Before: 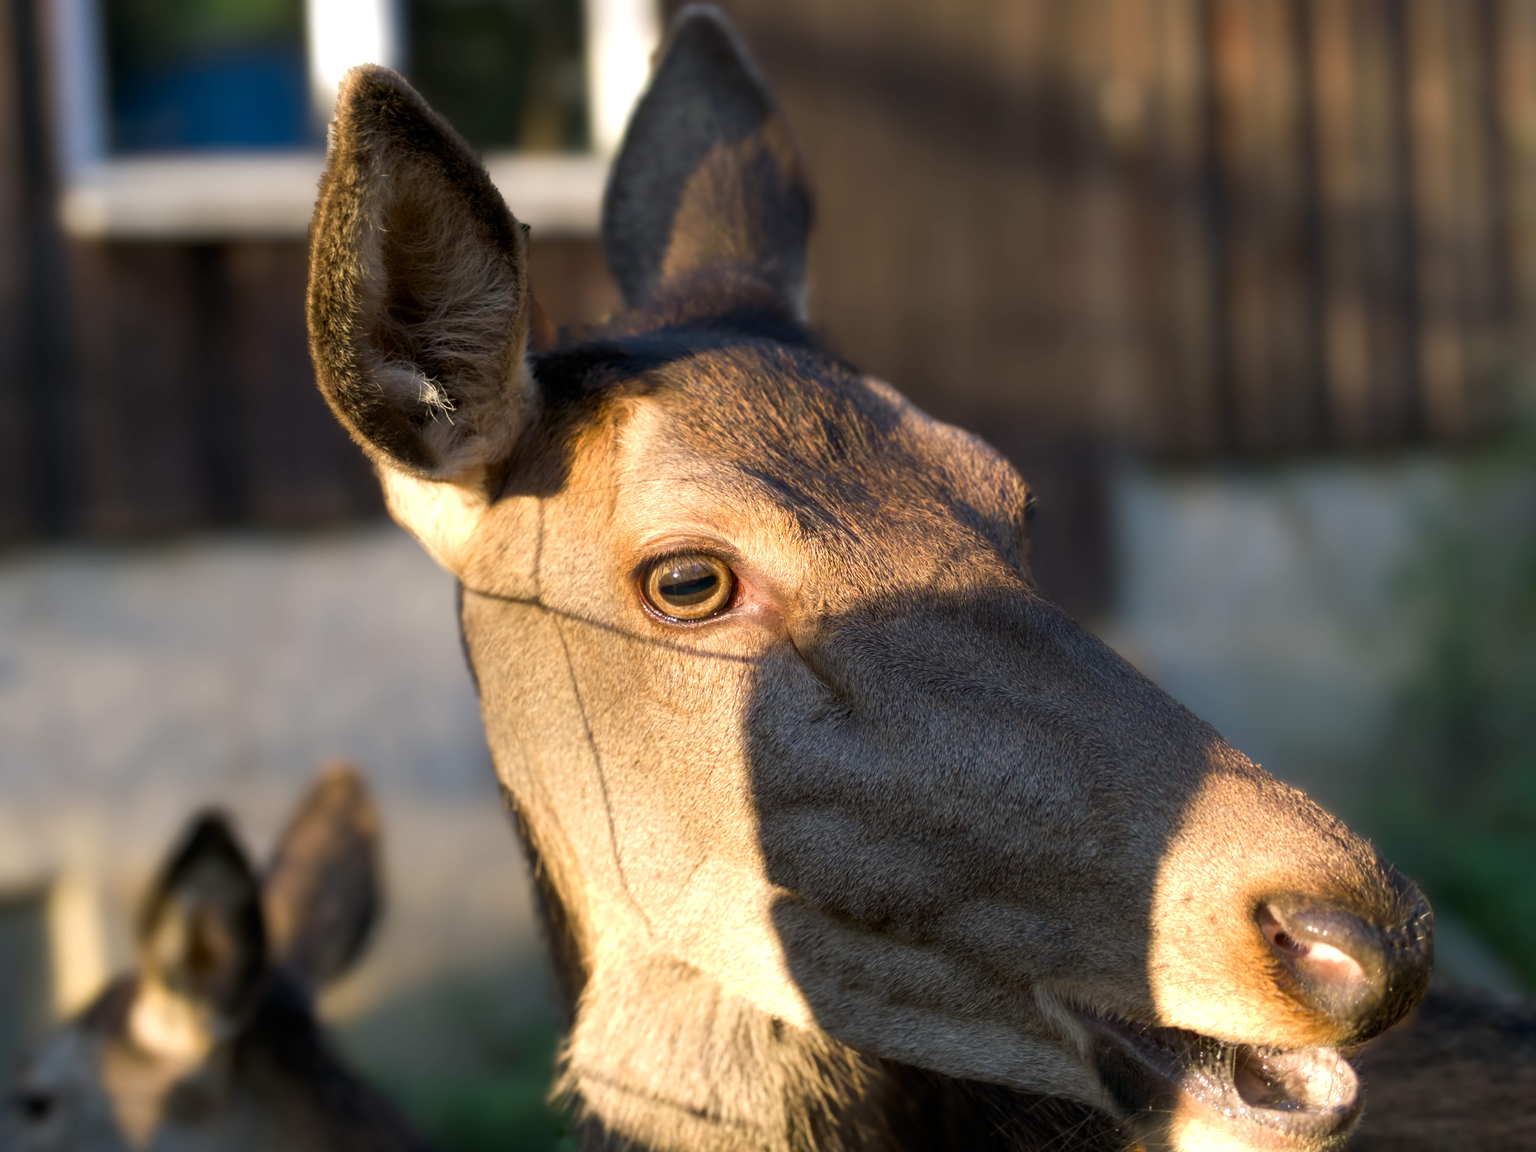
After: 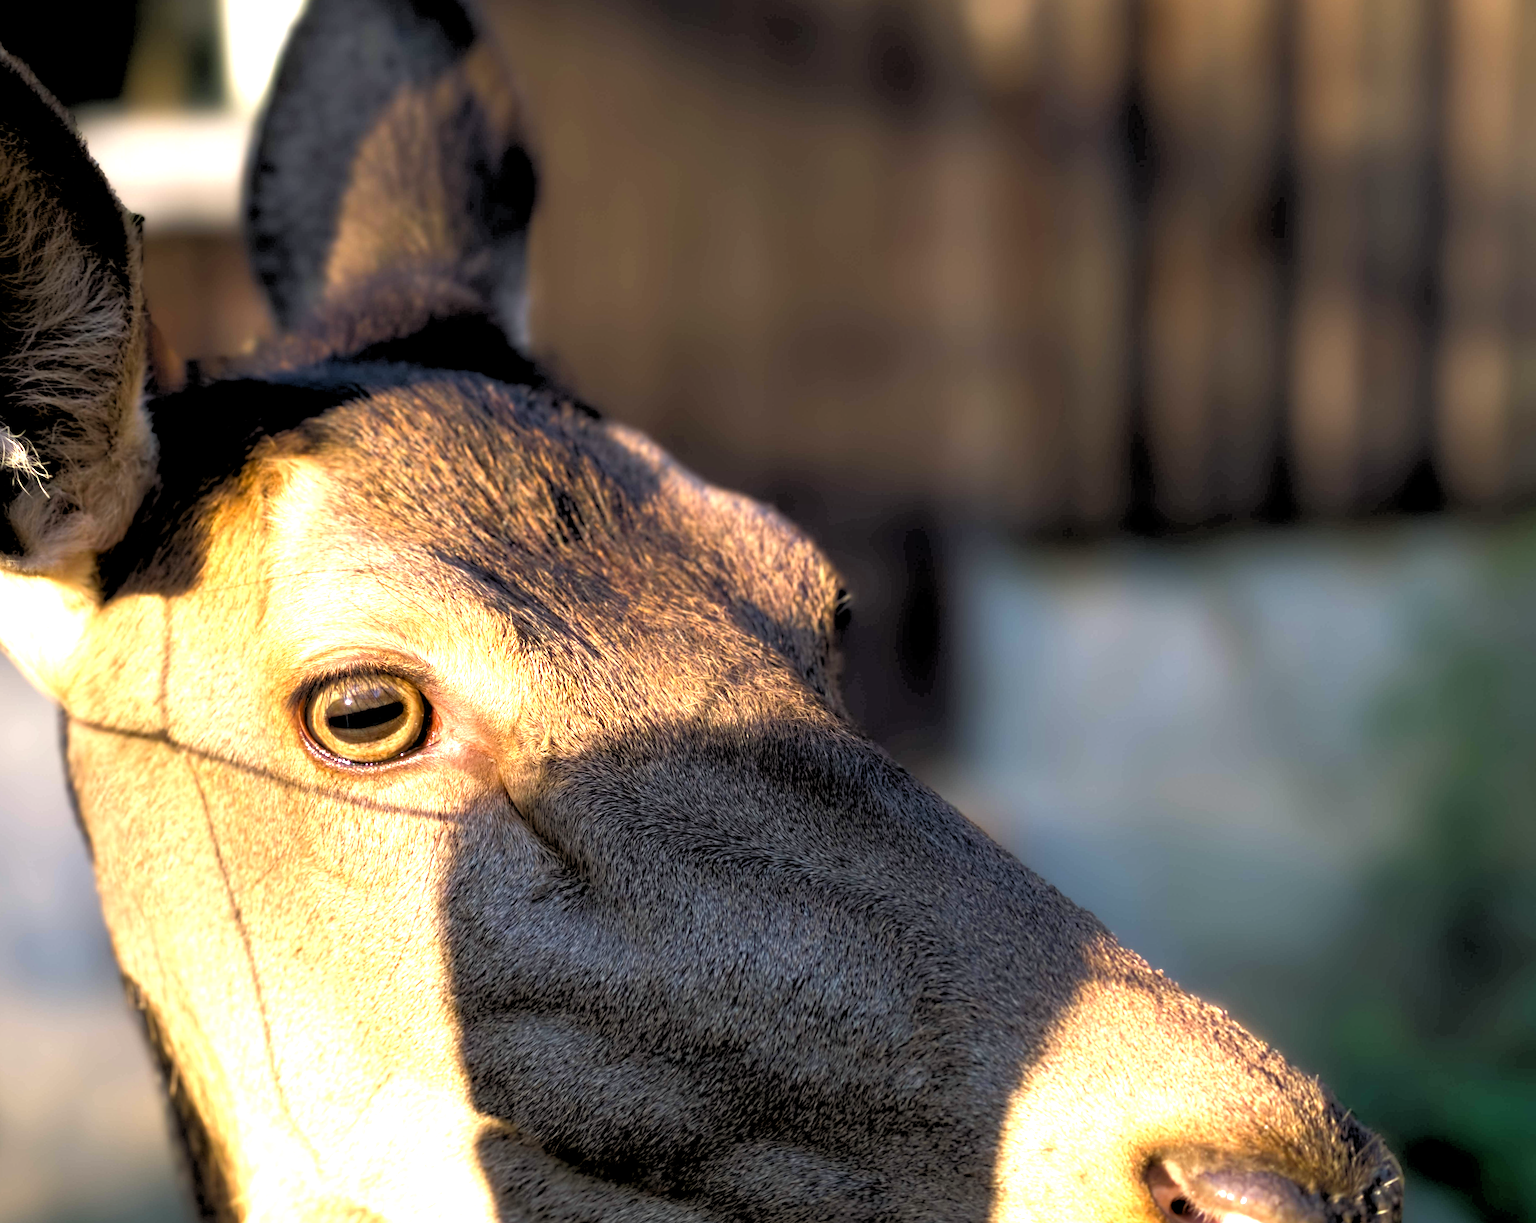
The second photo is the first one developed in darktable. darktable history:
rgb levels: levels [[0.034, 0.472, 0.904], [0, 0.5, 1], [0, 0.5, 1]]
rotate and perspective: rotation 0.062°, lens shift (vertical) 0.115, lens shift (horizontal) -0.133, crop left 0.047, crop right 0.94, crop top 0.061, crop bottom 0.94
exposure: black level correction 0.001, exposure 0.955 EV, compensate exposure bias true, compensate highlight preservation false
crop: left 23.095%, top 5.827%, bottom 11.854%
rgb curve: curves: ch0 [(0, 0) (0.053, 0.068) (0.122, 0.128) (1, 1)]
haze removal: compatibility mode true, adaptive false
